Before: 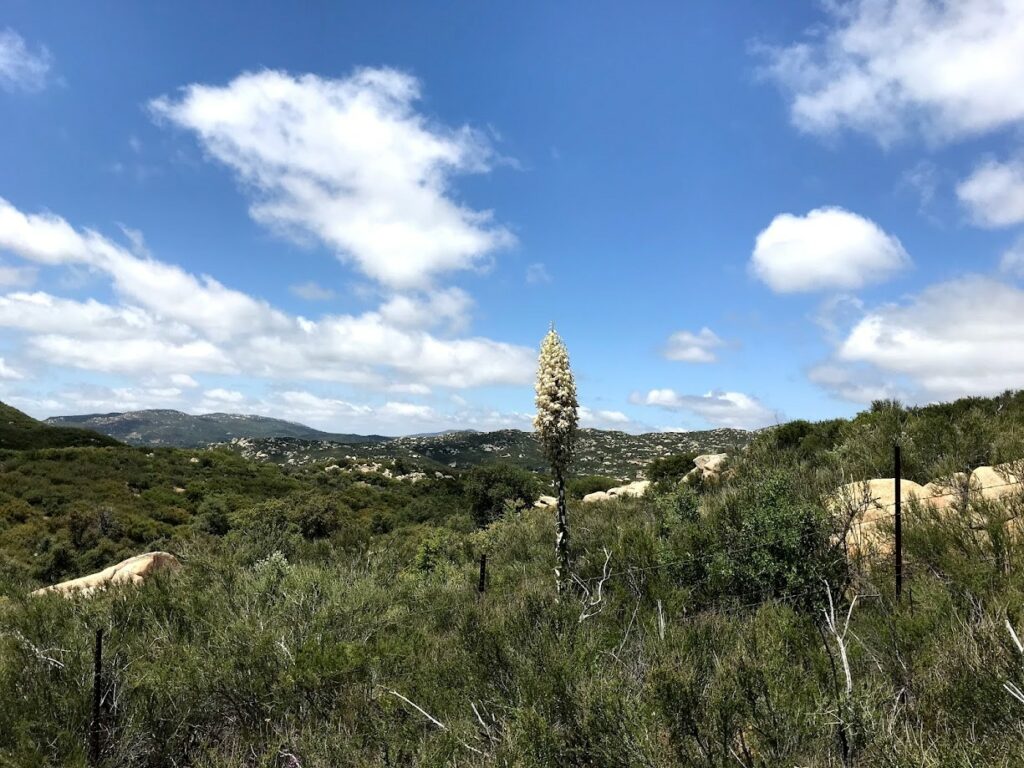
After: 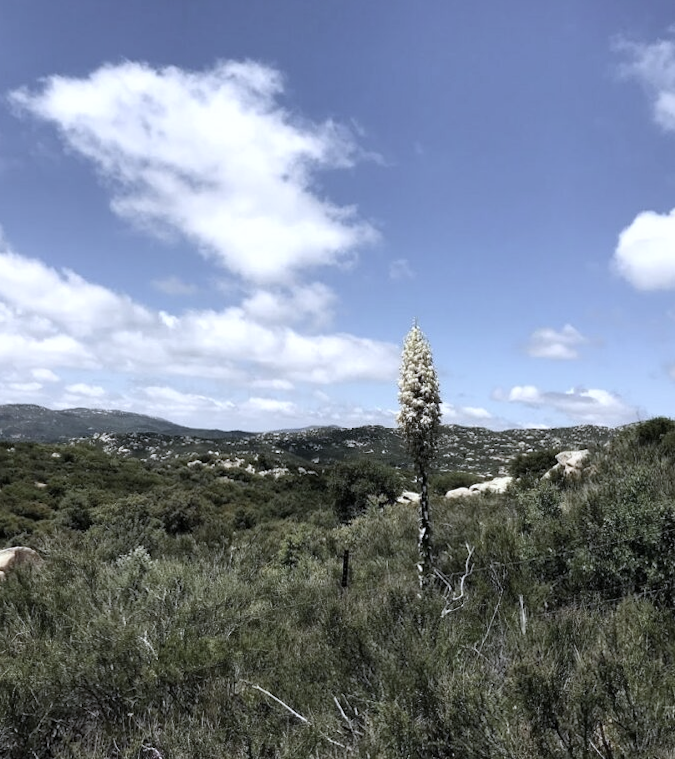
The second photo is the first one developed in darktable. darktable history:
crop and rotate: left 13.537%, right 19.796%
white balance: red 0.967, blue 1.119, emerald 0.756
rotate and perspective: rotation 0.174°, lens shift (vertical) 0.013, lens shift (horizontal) 0.019, shear 0.001, automatic cropping original format, crop left 0.007, crop right 0.991, crop top 0.016, crop bottom 0.997
color correction: saturation 0.57
